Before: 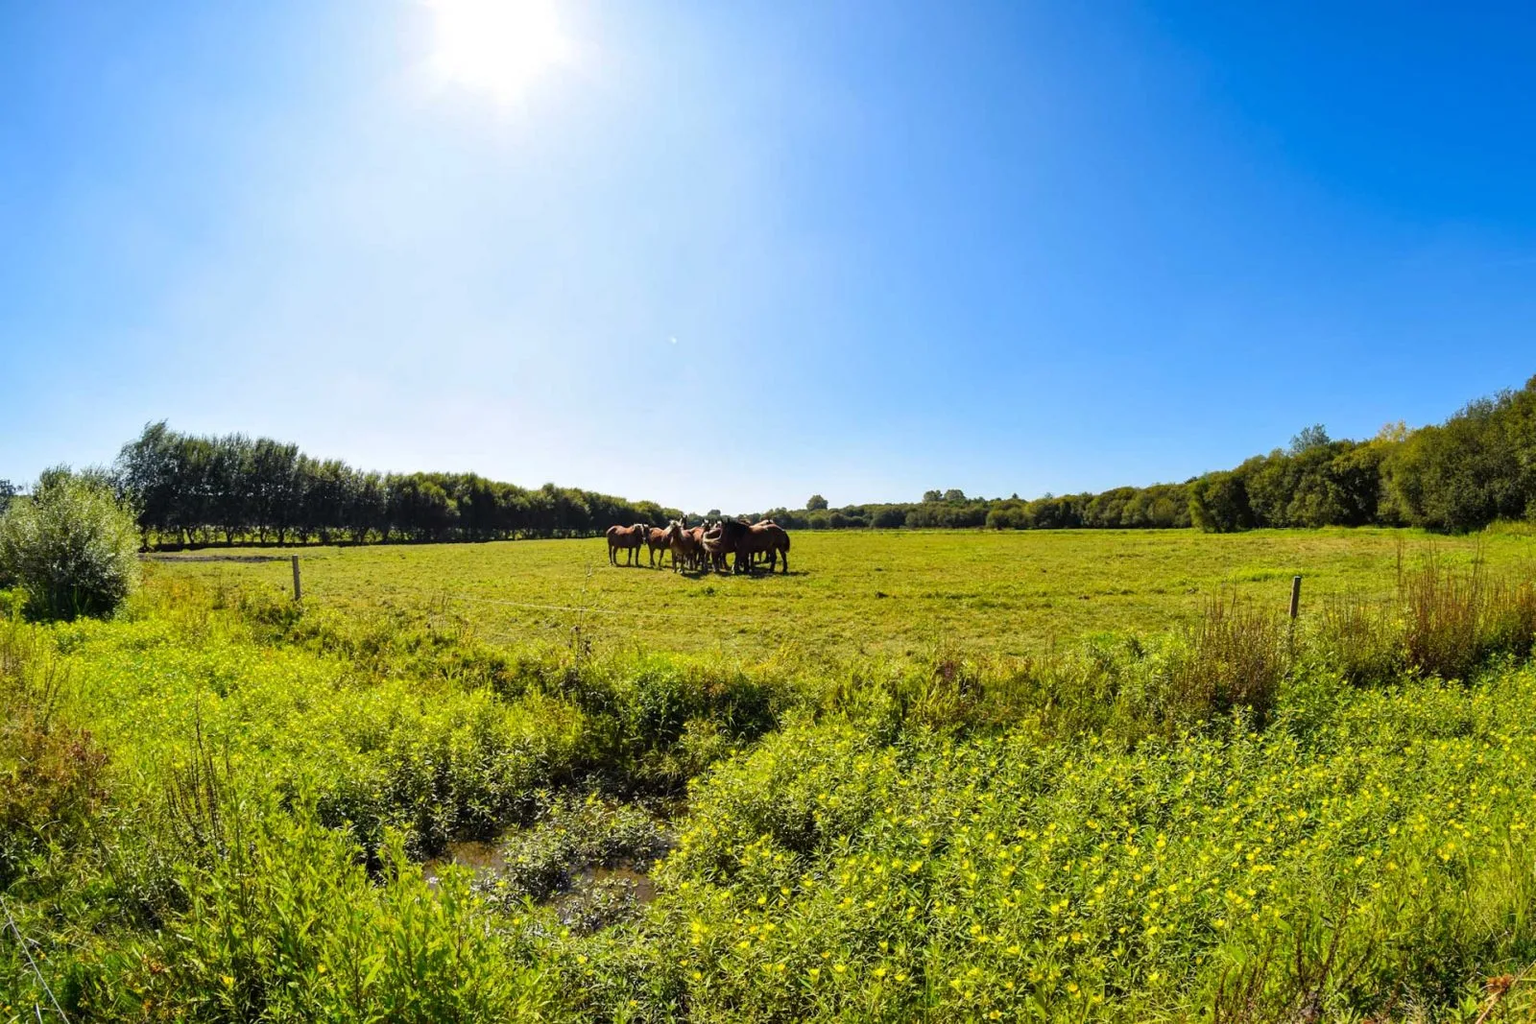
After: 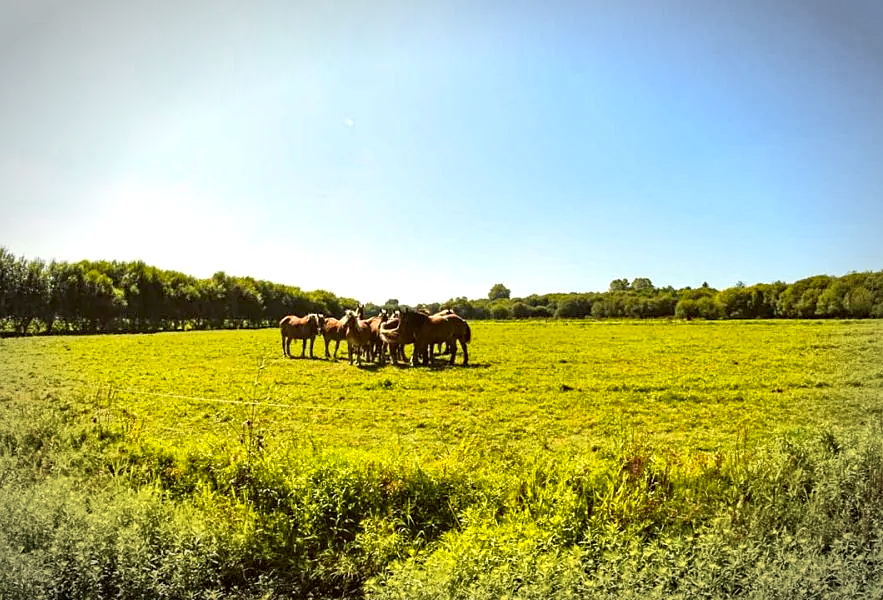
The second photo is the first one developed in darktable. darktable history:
contrast equalizer: octaves 7, y [[0.406, 0.494, 0.589, 0.753, 0.877, 0.999], [0.5 ×6], [0.5 ×6], [0 ×6], [0 ×6]], mix 0.138
tone curve: curves: ch0 [(0.013, 0) (0.061, 0.068) (0.239, 0.256) (0.502, 0.505) (0.683, 0.676) (0.761, 0.773) (0.858, 0.858) (0.987, 0.945)]; ch1 [(0, 0) (0.172, 0.123) (0.304, 0.288) (0.414, 0.44) (0.472, 0.473) (0.502, 0.508) (0.521, 0.528) (0.583, 0.595) (0.654, 0.673) (0.728, 0.761) (1, 1)]; ch2 [(0, 0) (0.411, 0.424) (0.485, 0.476) (0.502, 0.502) (0.553, 0.557) (0.57, 0.576) (1, 1)], color space Lab, independent channels, preserve colors none
sharpen: amount 0.201
haze removal: compatibility mode true, adaptive false
crop and rotate: left 22.03%, top 21.816%, right 22.741%, bottom 21.943%
color correction: highlights a* -1.39, highlights b* 10.46, shadows a* 0.508, shadows b* 18.96
exposure: black level correction -0.002, exposure 0.536 EV, compensate highlight preservation false
vignetting: automatic ratio true
